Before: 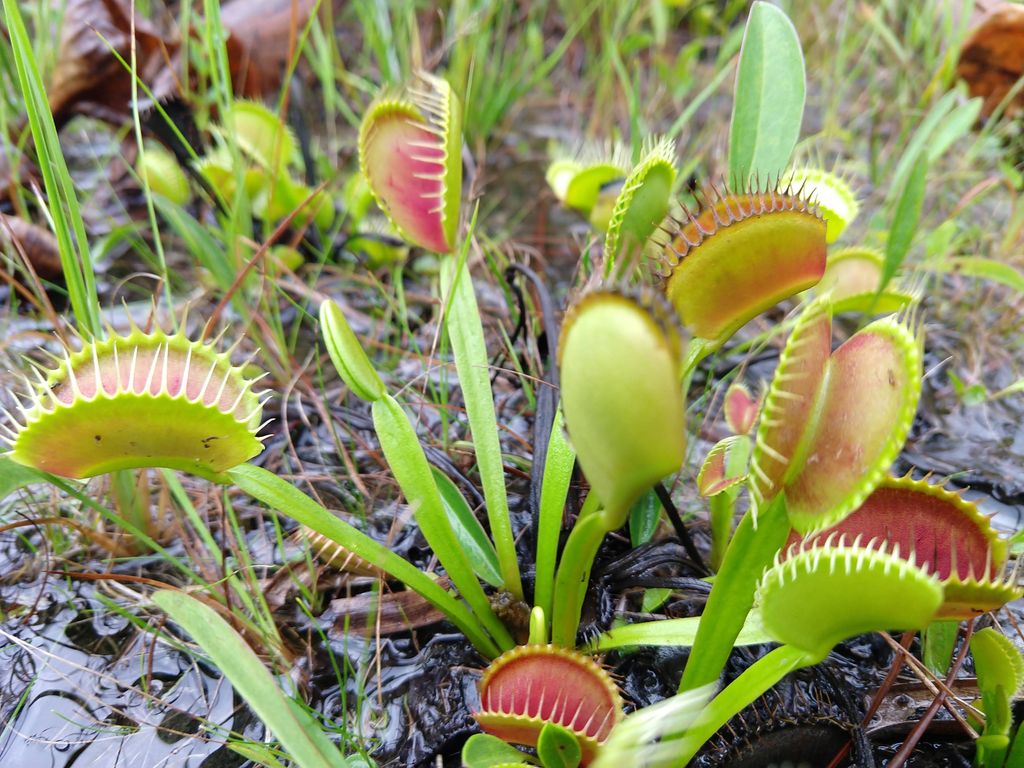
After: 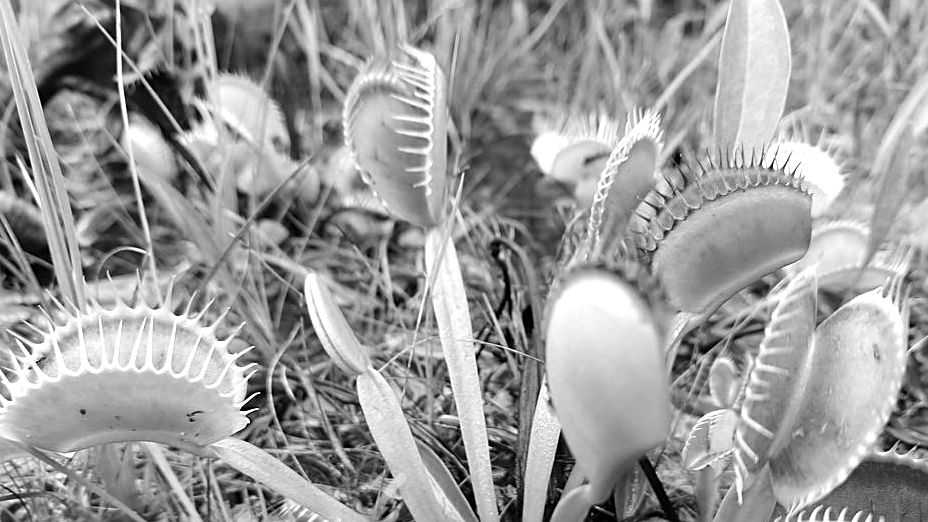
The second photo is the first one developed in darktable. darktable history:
crop: left 1.509%, top 3.452%, right 7.696%, bottom 28.452%
exposure: compensate highlight preservation false
local contrast: mode bilateral grid, contrast 15, coarseness 36, detail 105%, midtone range 0.2
sharpen: on, module defaults
monochrome: a 30.25, b 92.03
tone equalizer: -8 EV -0.417 EV, -7 EV -0.389 EV, -6 EV -0.333 EV, -5 EV -0.222 EV, -3 EV 0.222 EV, -2 EV 0.333 EV, -1 EV 0.389 EV, +0 EV 0.417 EV, edges refinement/feathering 500, mask exposure compensation -1.57 EV, preserve details no
